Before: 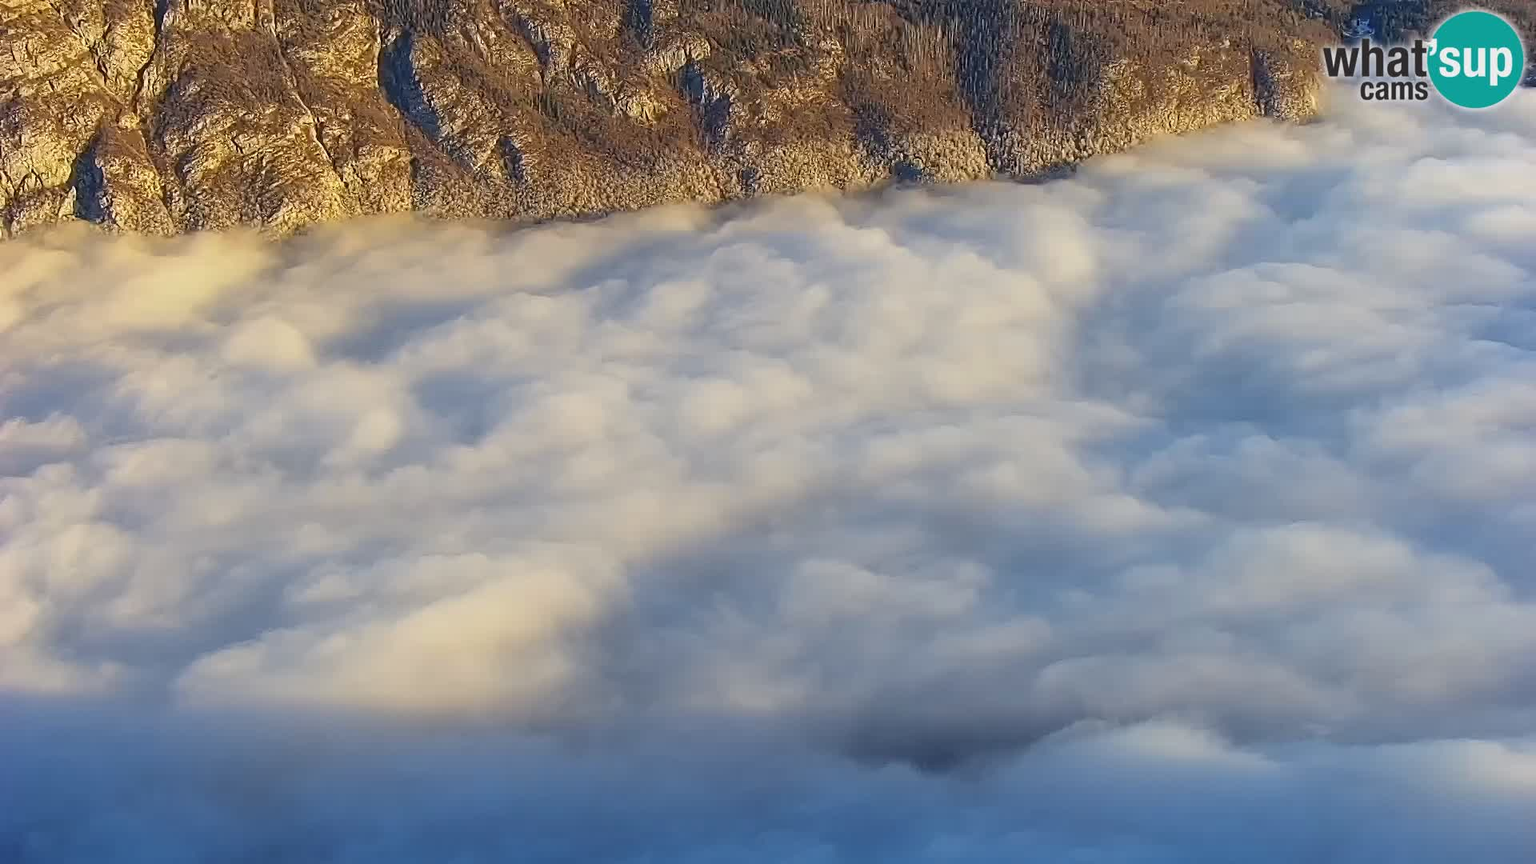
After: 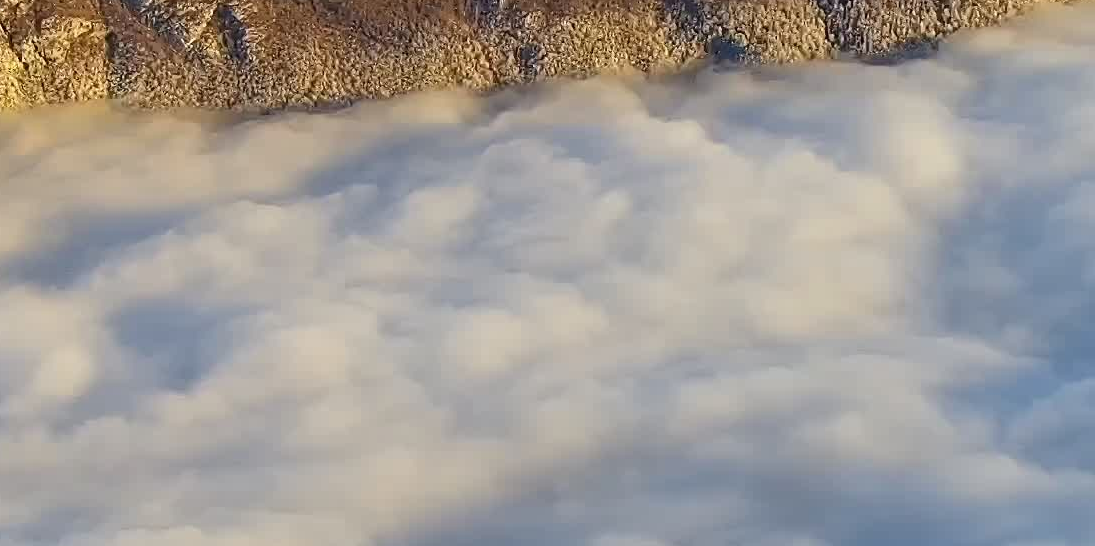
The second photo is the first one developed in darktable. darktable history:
crop: left 21.213%, top 15.292%, right 21.723%, bottom 34.07%
